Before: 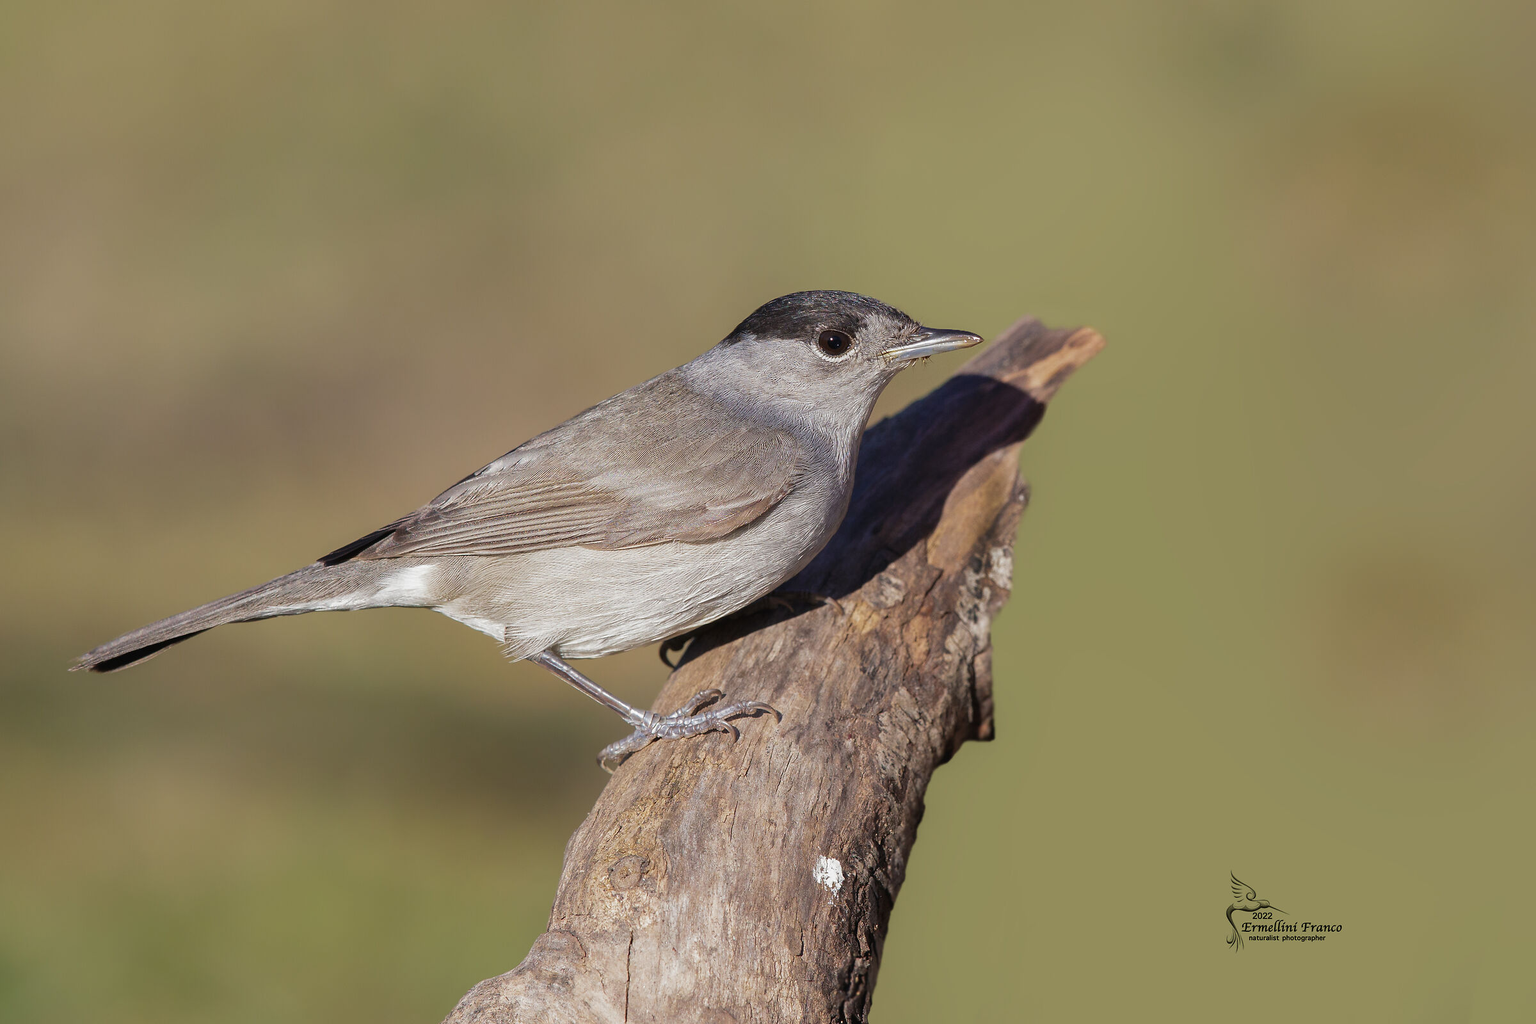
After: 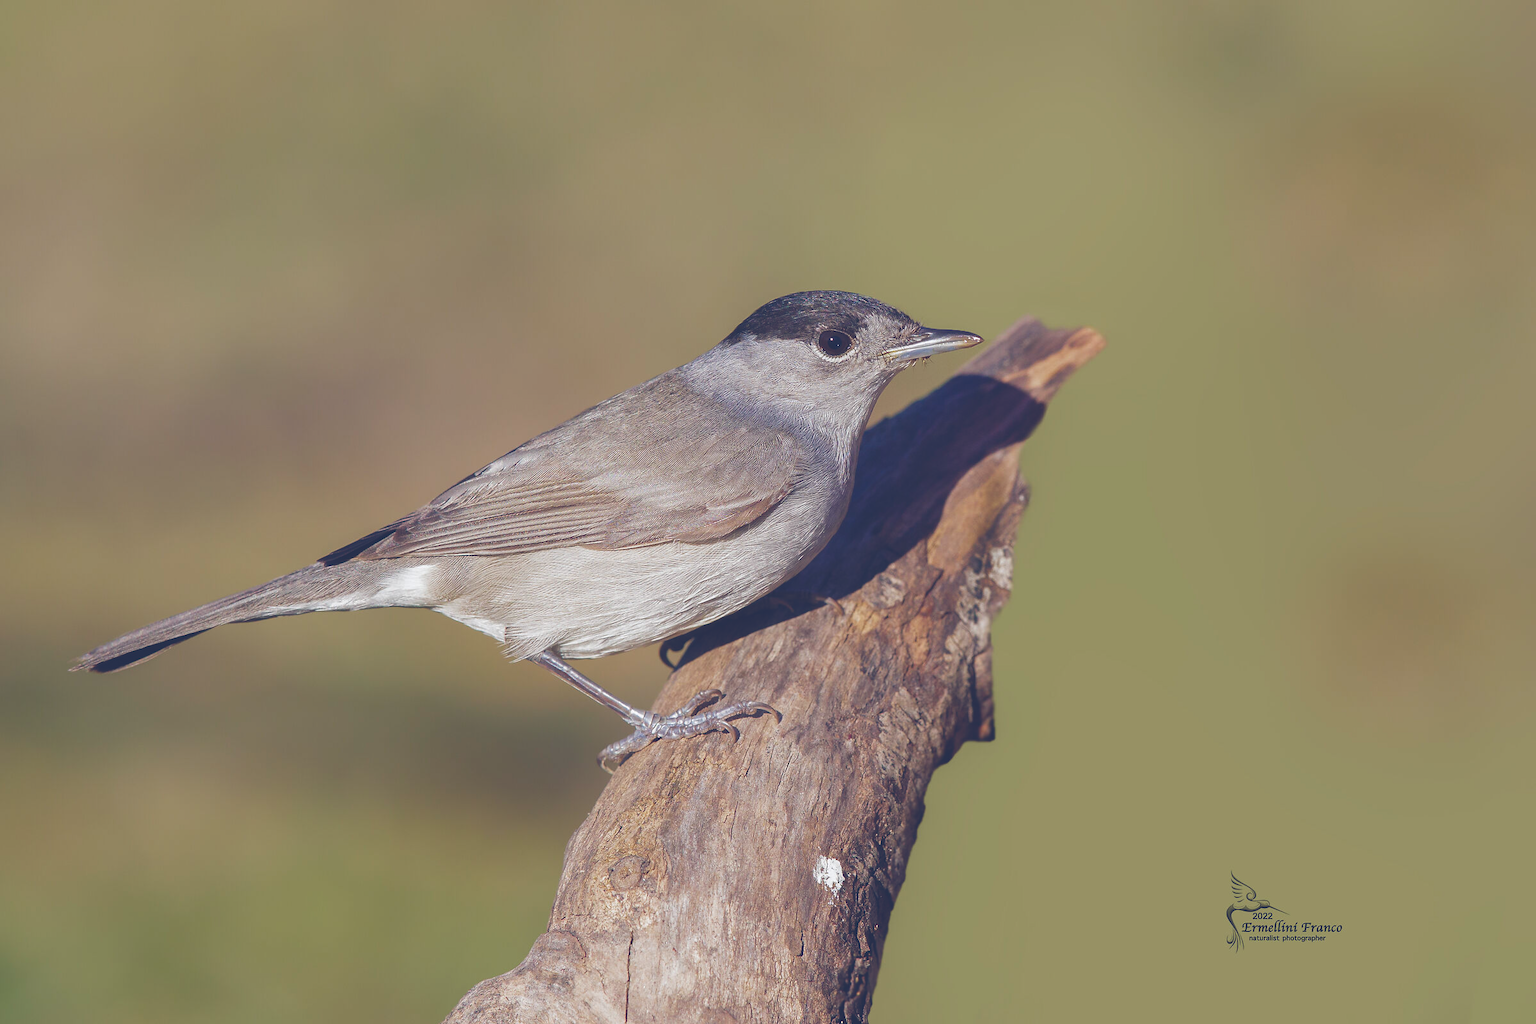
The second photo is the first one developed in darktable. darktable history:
exposure: black level correction -0.032, compensate highlight preservation false
color balance rgb: global offset › luminance -0.291%, global offset › chroma 0.311%, global offset › hue 261.45°, perceptual saturation grading › global saturation 20%, perceptual saturation grading › highlights -25.913%, perceptual saturation grading › shadows 49.784%, global vibrance 20%
